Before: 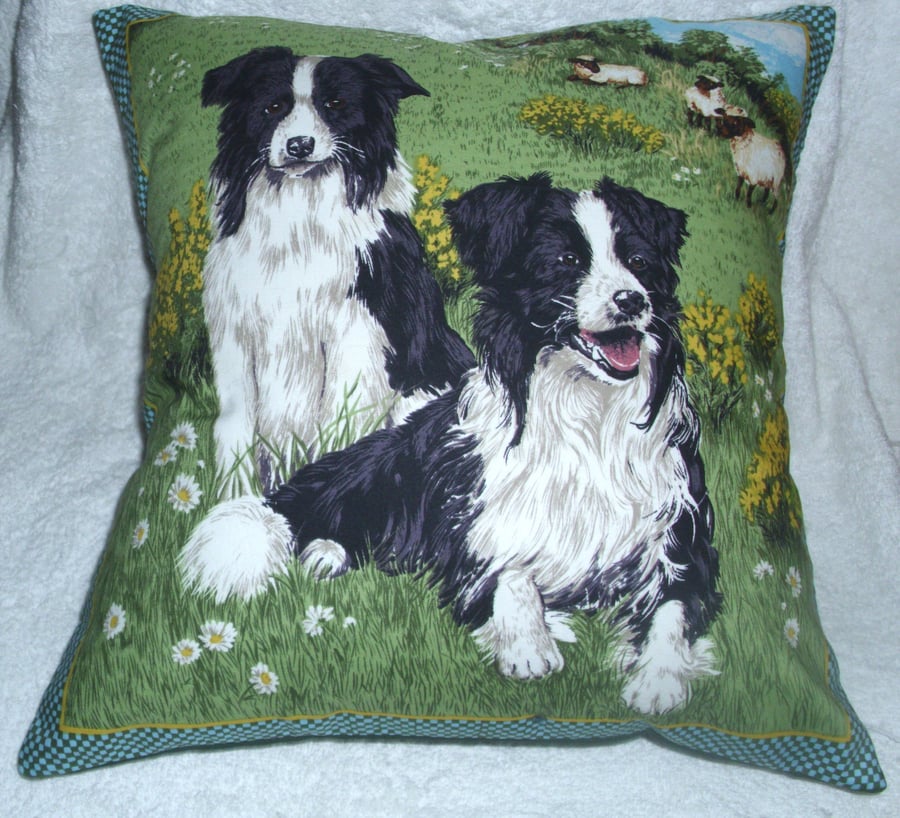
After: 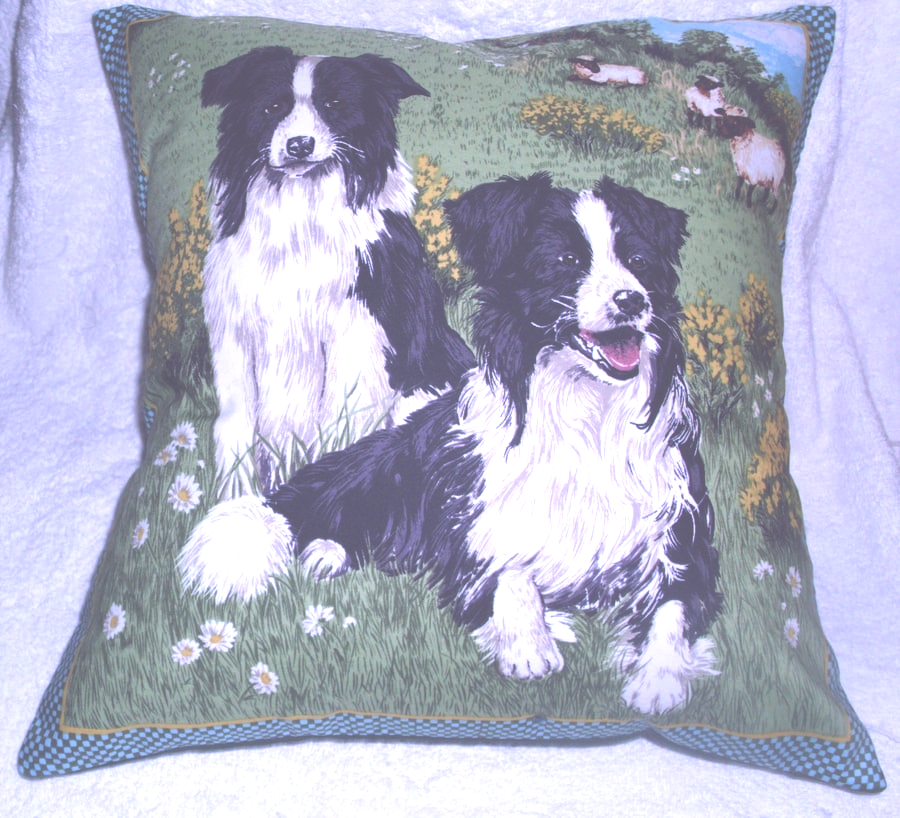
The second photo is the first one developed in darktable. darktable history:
exposure: black level correction -0.07, exposure 0.5 EV, compensate highlight preservation false
color correction: highlights a* 15.12, highlights b* -24.83
